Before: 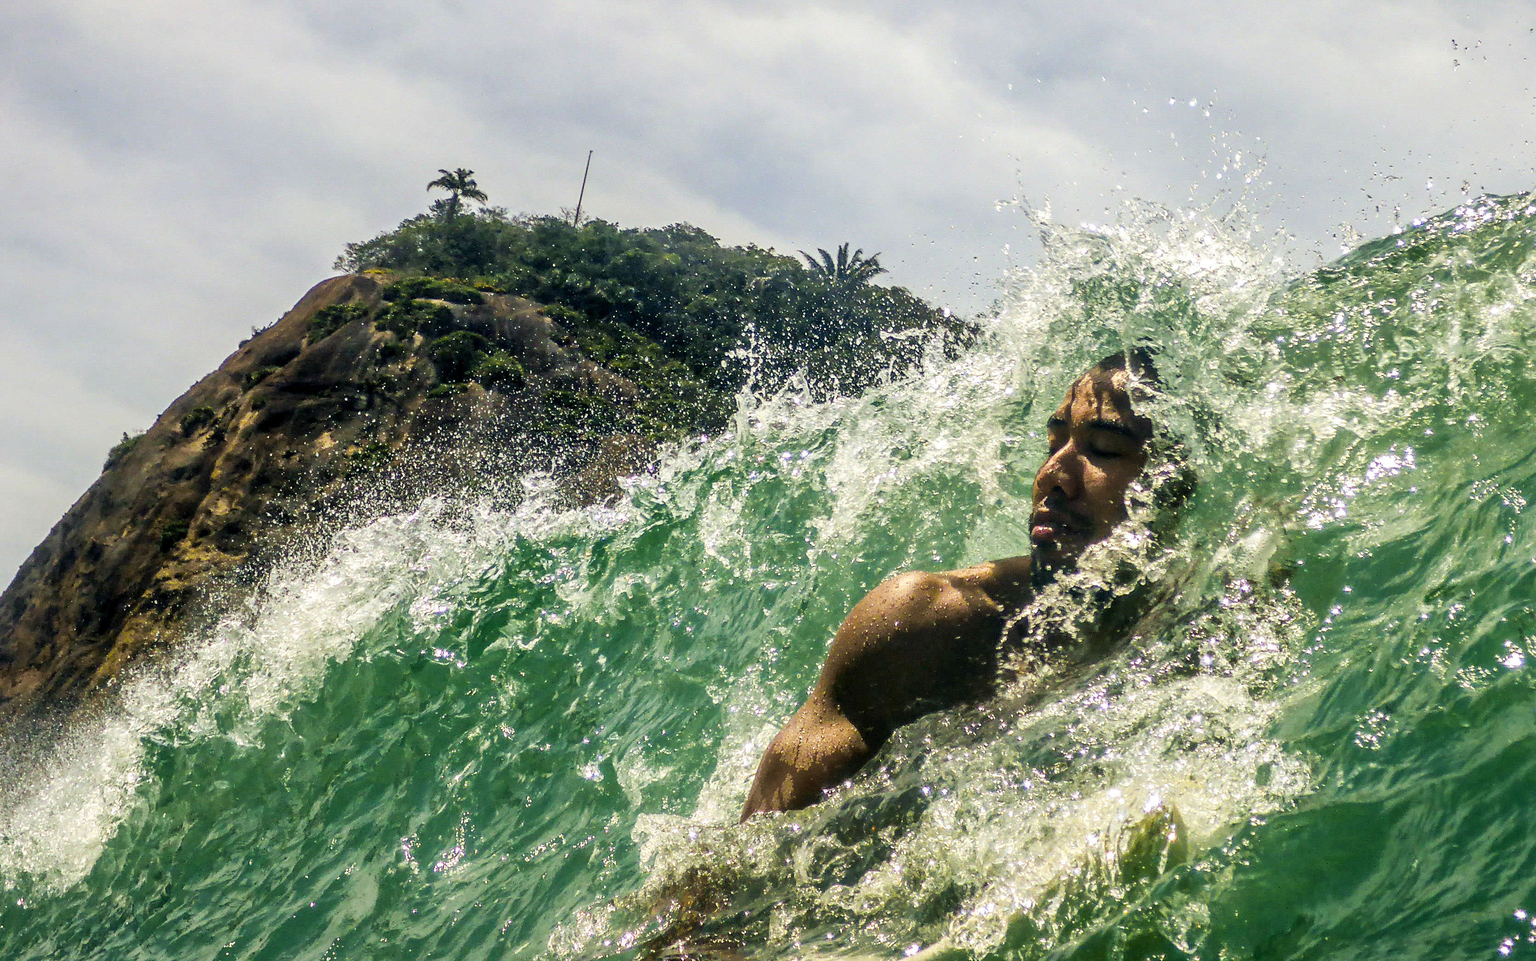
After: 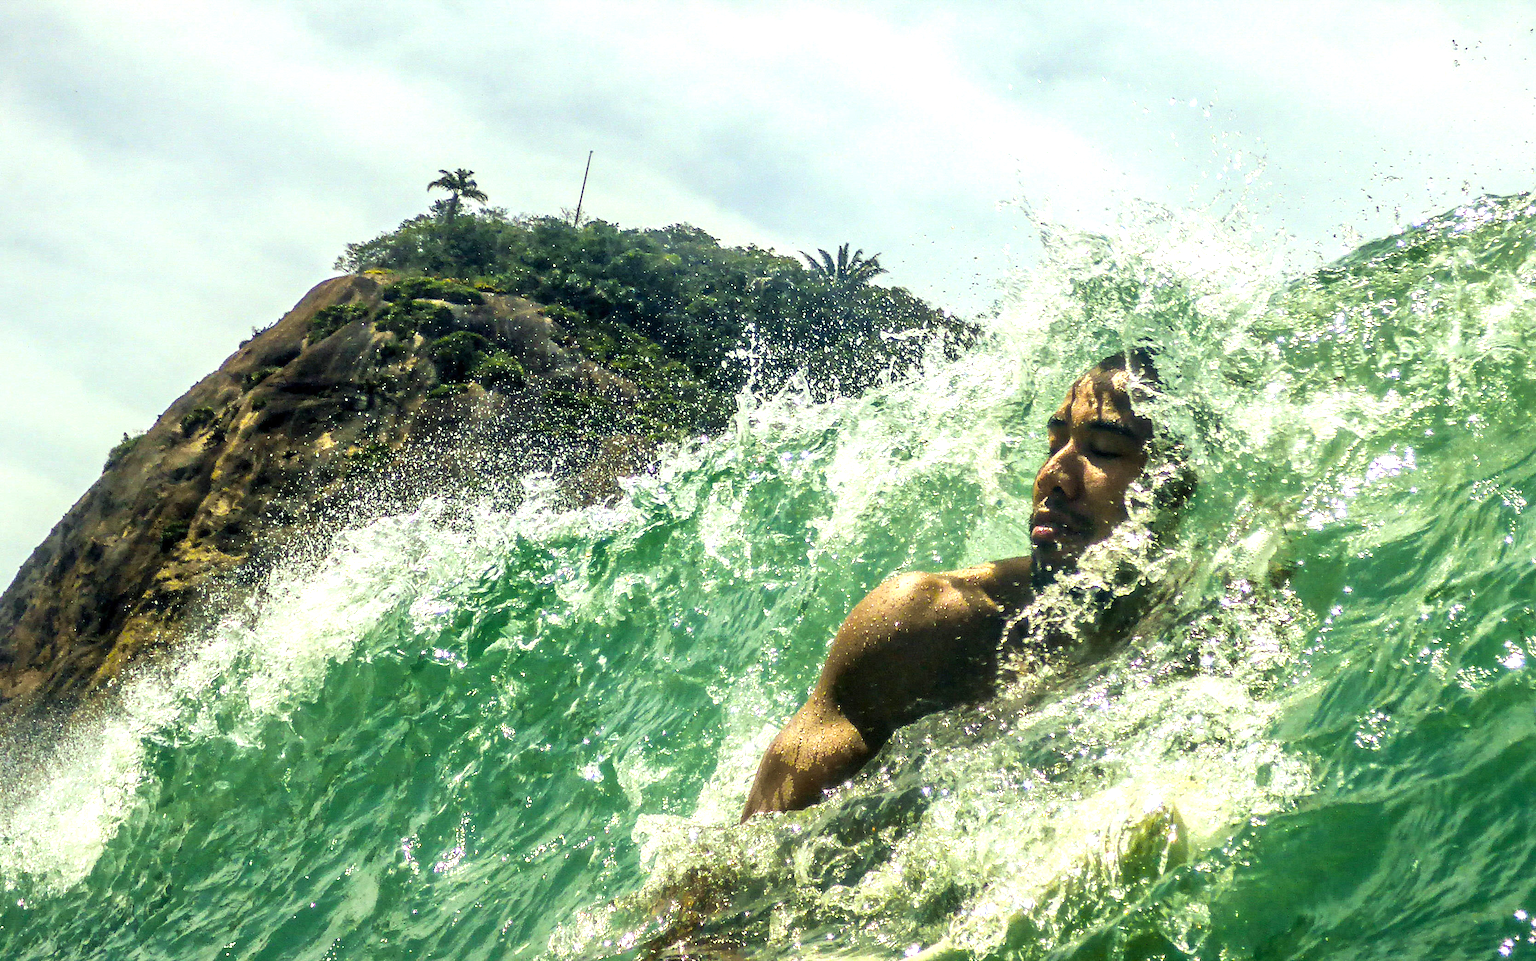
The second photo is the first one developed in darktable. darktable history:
exposure: exposure 0.668 EV, compensate highlight preservation false
color correction: highlights a* -7.78, highlights b* 3.69
